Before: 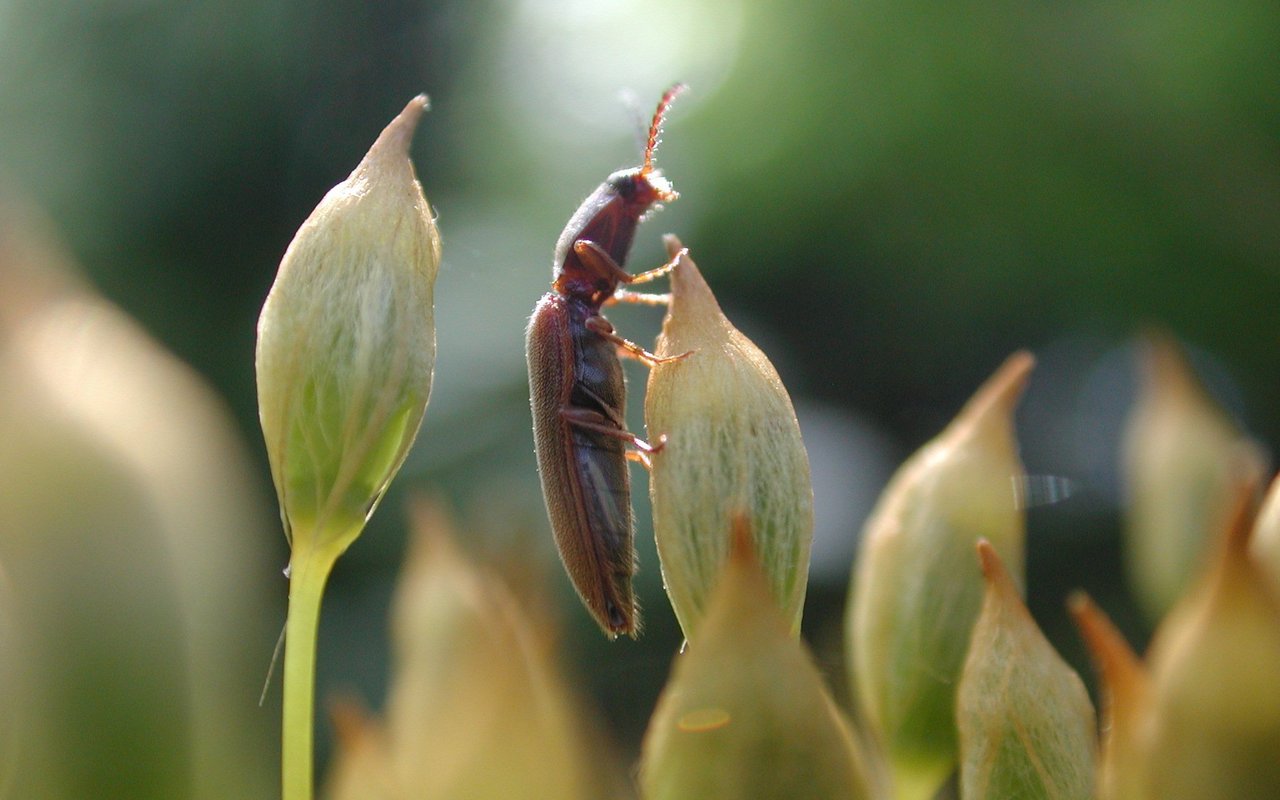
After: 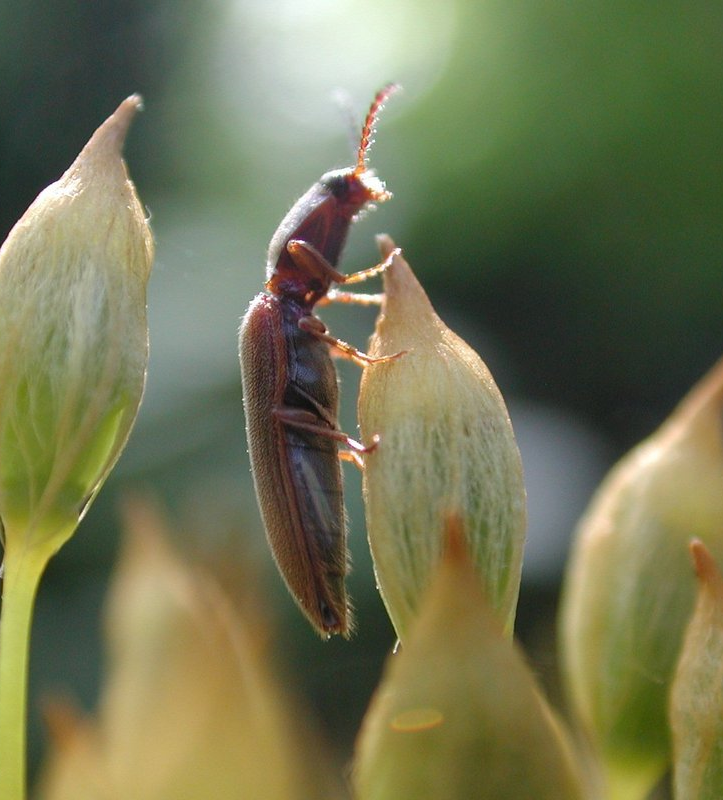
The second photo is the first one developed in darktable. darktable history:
crop and rotate: left 22.477%, right 21.016%
